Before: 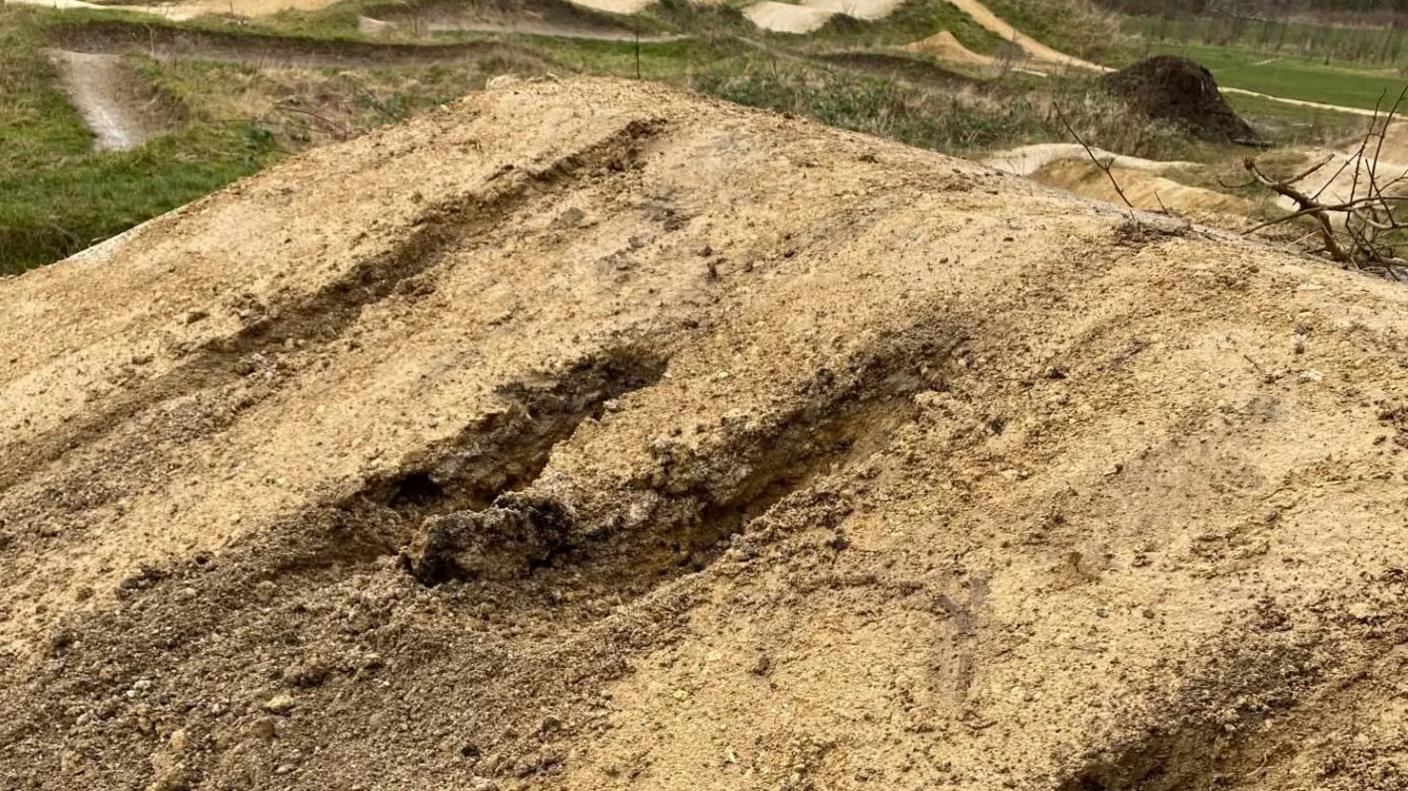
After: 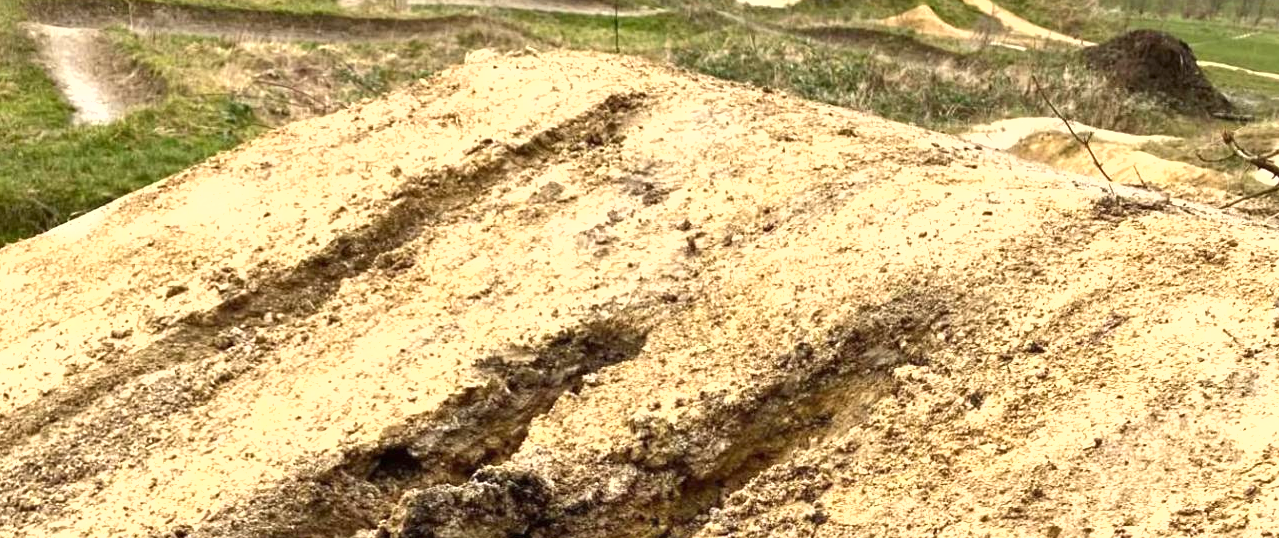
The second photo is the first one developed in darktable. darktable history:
shadows and highlights: shadows 52.11, highlights -28.35, soften with gaussian
exposure: black level correction 0, exposure 1 EV, compensate highlight preservation false
crop: left 1.528%, top 3.406%, right 7.577%, bottom 28.512%
